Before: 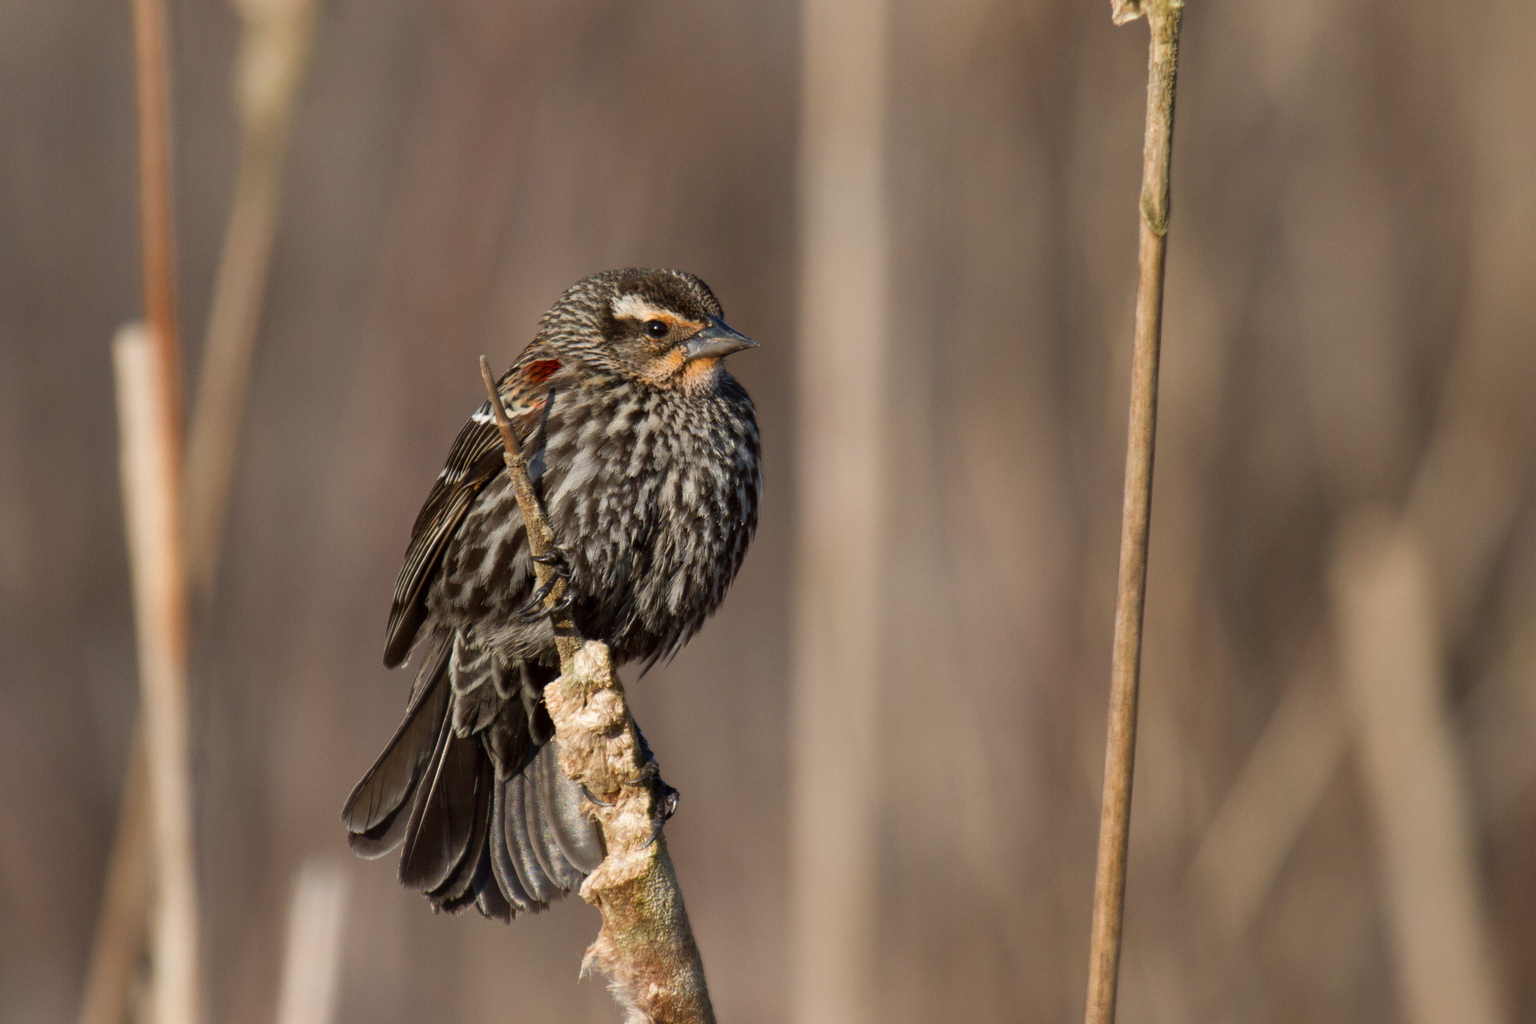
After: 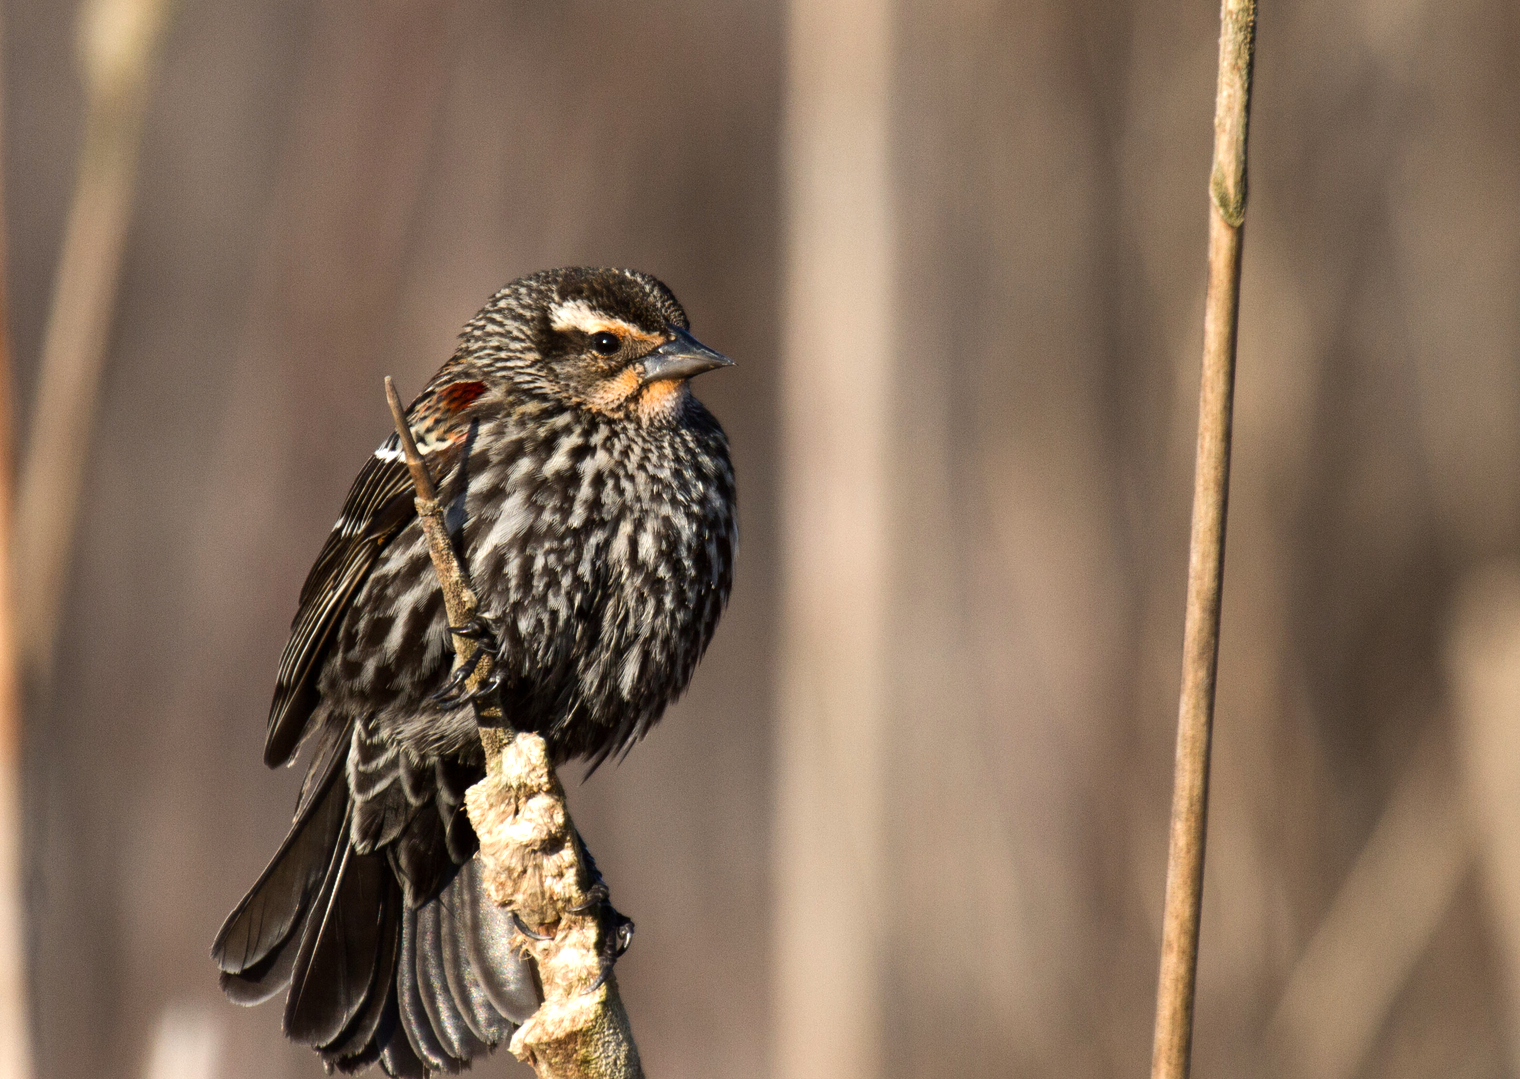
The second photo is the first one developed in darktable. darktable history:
crop: left 11.225%, top 5.381%, right 9.565%, bottom 10.314%
tone equalizer: -8 EV -0.75 EV, -7 EV -0.7 EV, -6 EV -0.6 EV, -5 EV -0.4 EV, -3 EV 0.4 EV, -2 EV 0.6 EV, -1 EV 0.7 EV, +0 EV 0.75 EV, edges refinement/feathering 500, mask exposure compensation -1.57 EV, preserve details no
